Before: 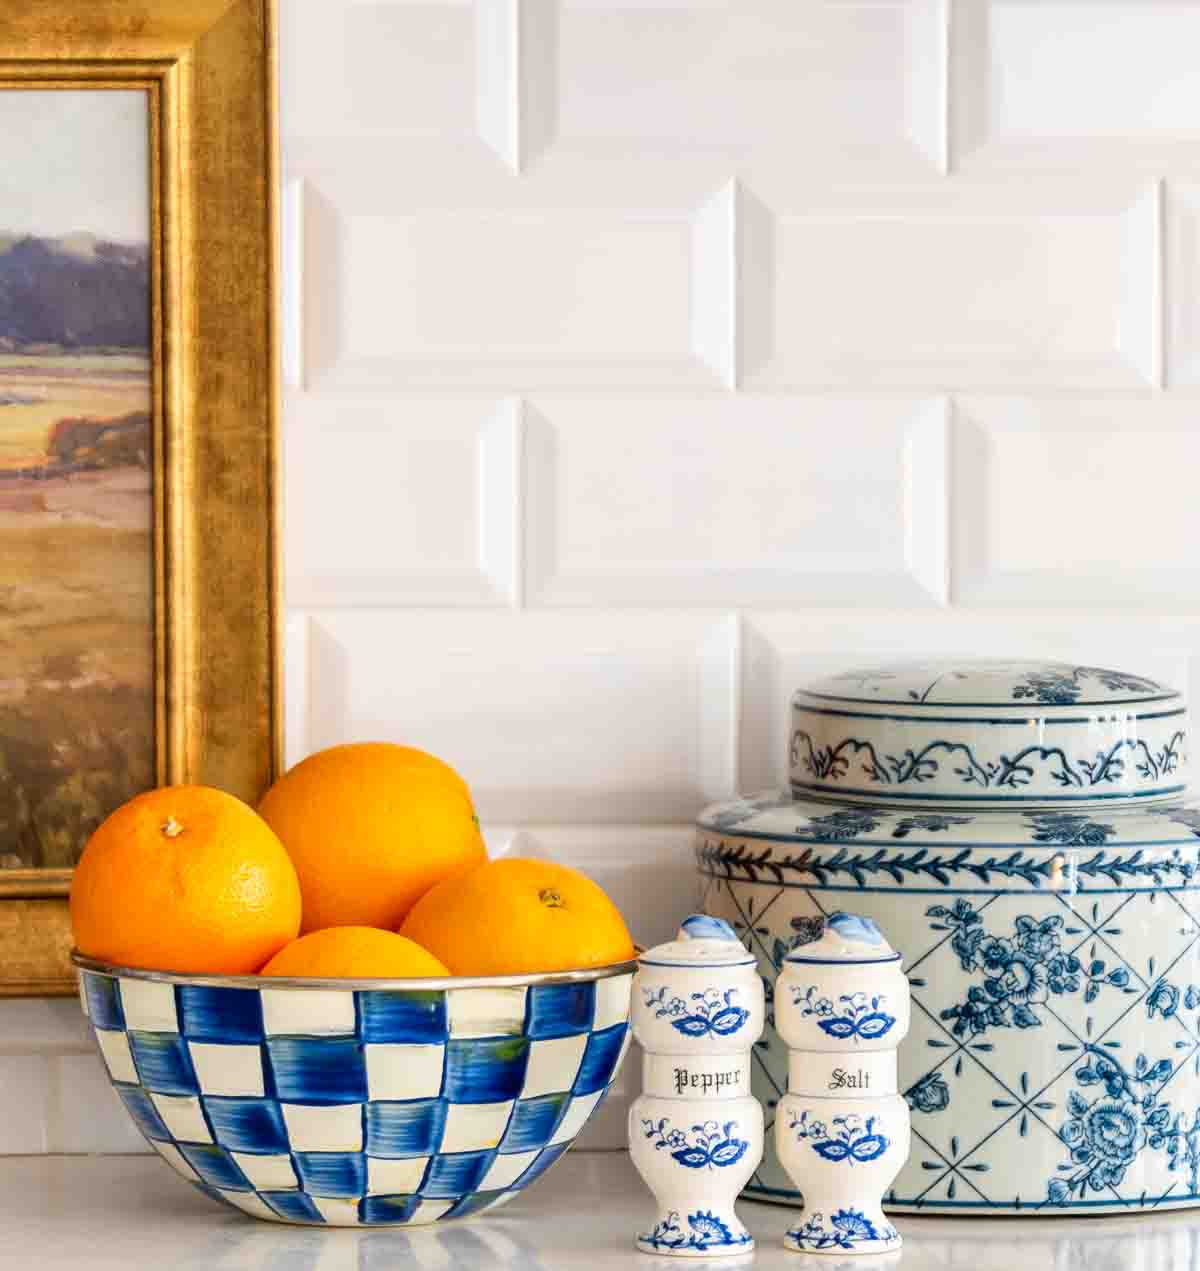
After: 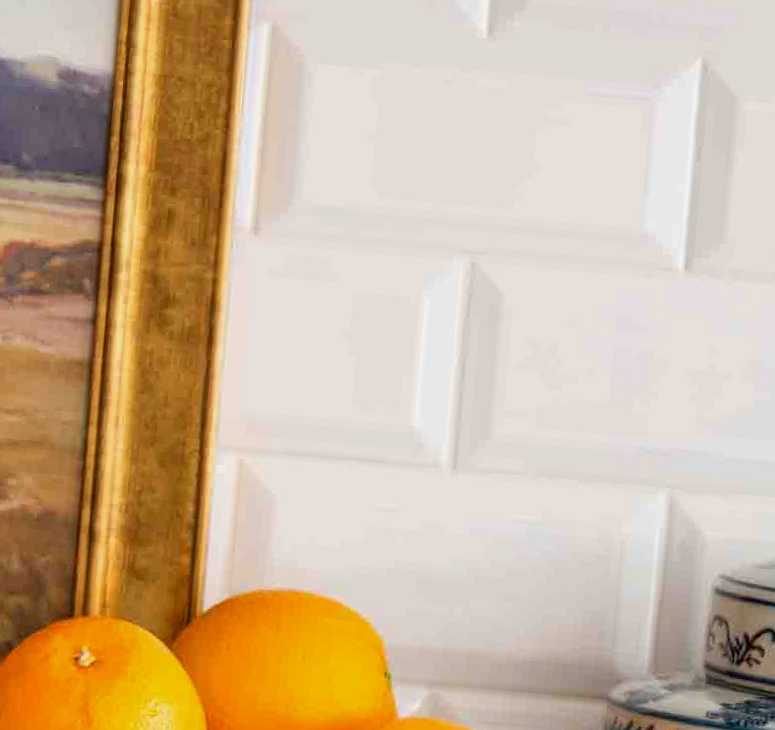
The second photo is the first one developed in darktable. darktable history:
crop and rotate: angle -4.99°, left 2.122%, top 6.945%, right 27.566%, bottom 30.519%
exposure: black level correction 0.001, exposure 0.5 EV, compensate exposure bias true, compensate highlight preservation false
